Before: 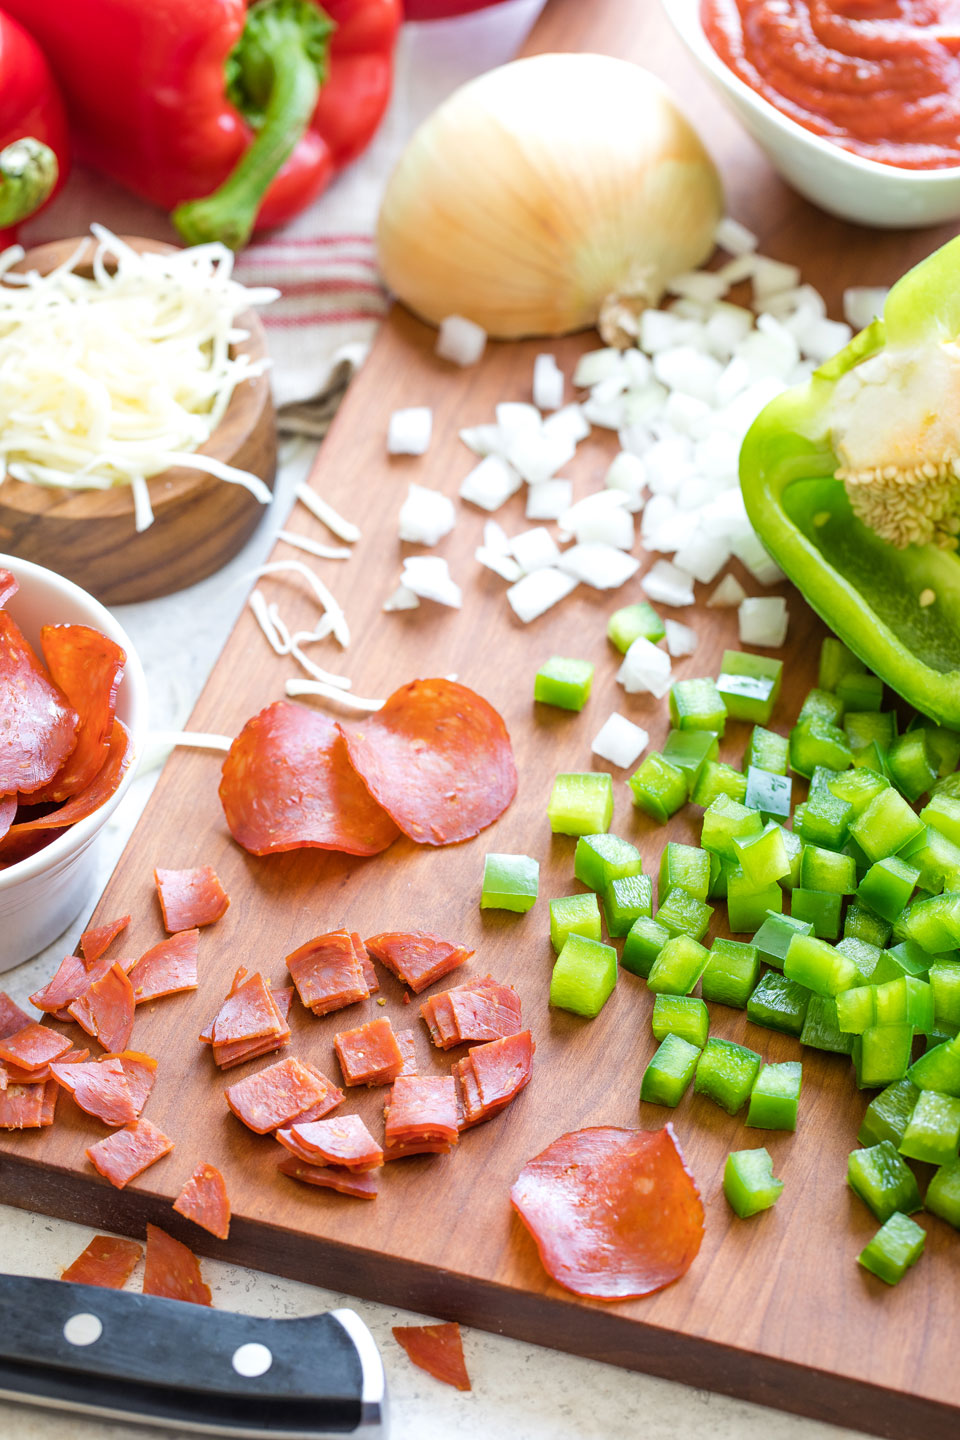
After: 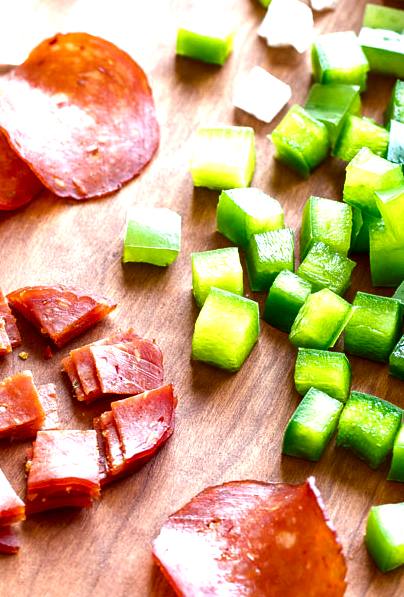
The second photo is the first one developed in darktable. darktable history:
crop: left 37.295%, top 44.905%, right 20.526%, bottom 13.606%
exposure: exposure 0.732 EV, compensate highlight preservation false
contrast brightness saturation: brightness -0.504
color correction: highlights b* 0.038, saturation 0.991
